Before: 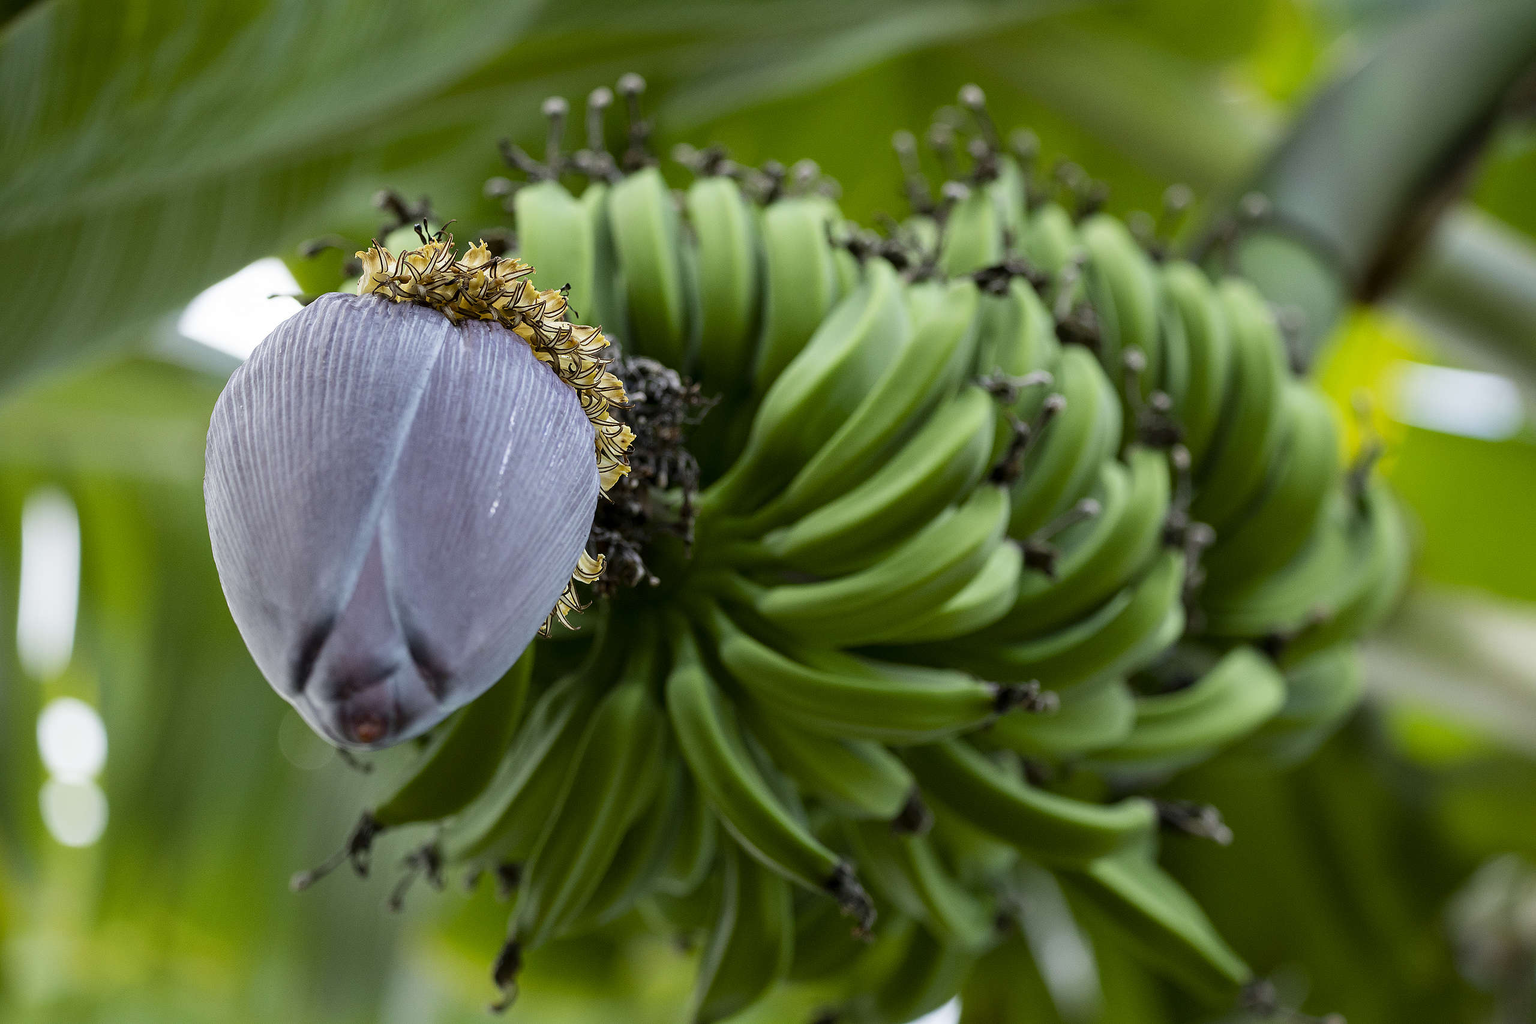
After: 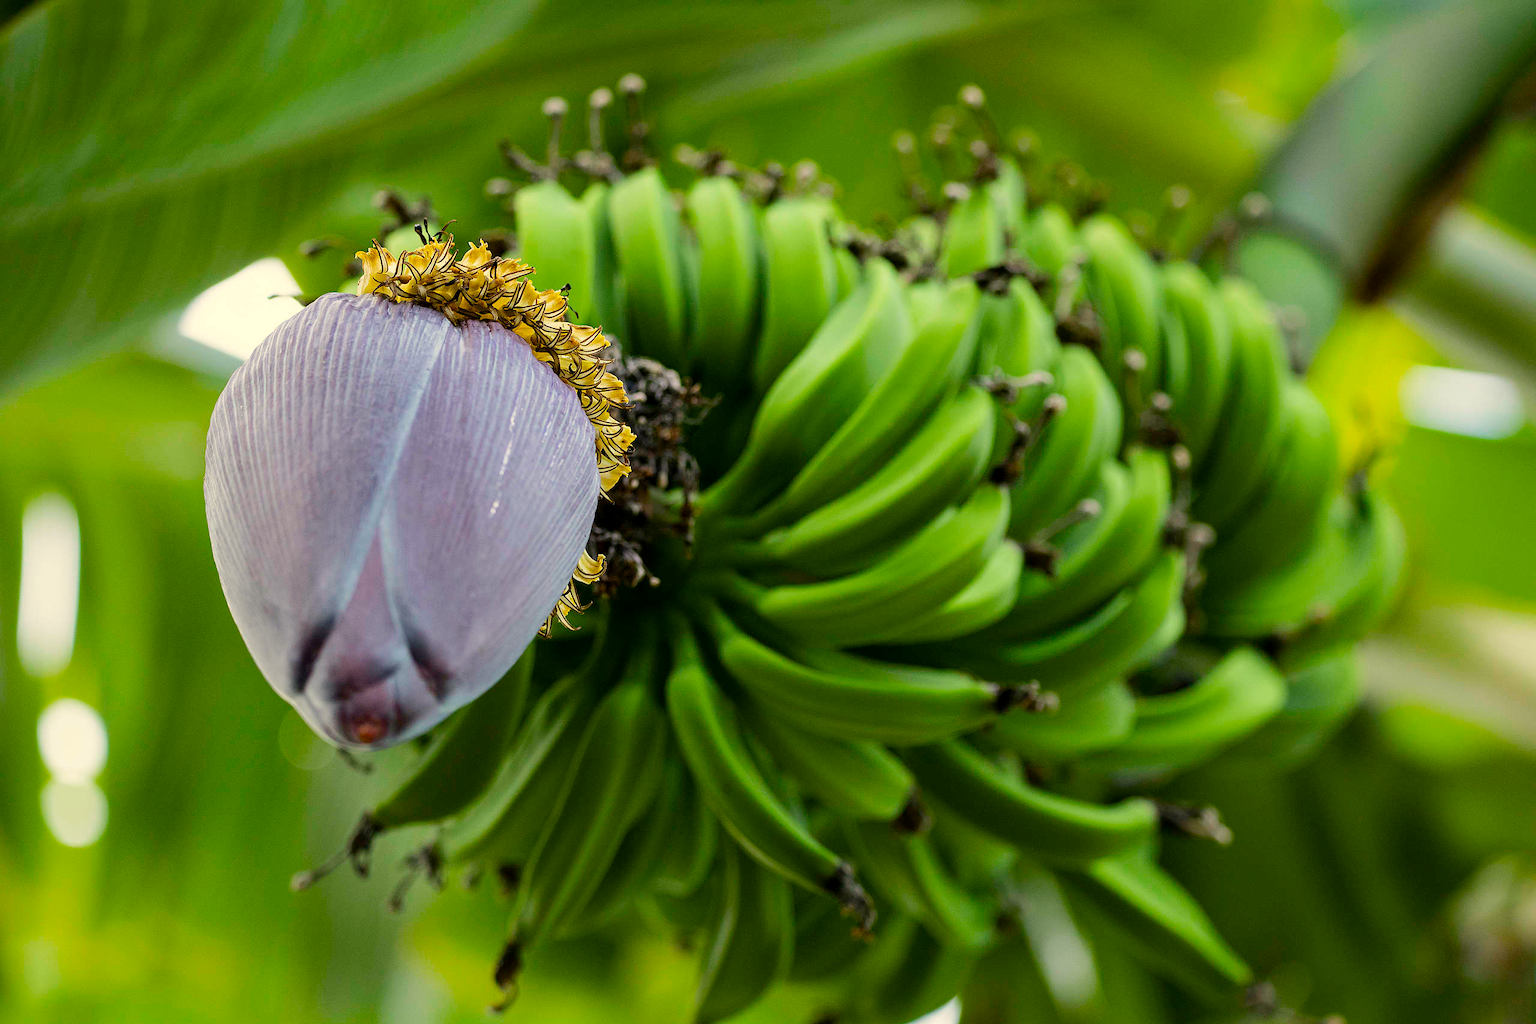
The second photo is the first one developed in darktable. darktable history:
color balance rgb: perceptual saturation grading › global saturation 25%, perceptual brilliance grading › mid-tones 10%, perceptual brilliance grading › shadows 15%, global vibrance 20%
tone curve: curves: ch0 [(0, 0) (0.003, 0.003) (0.011, 0.011) (0.025, 0.025) (0.044, 0.045) (0.069, 0.07) (0.1, 0.101) (0.136, 0.138) (0.177, 0.18) (0.224, 0.228) (0.277, 0.281) (0.335, 0.34) (0.399, 0.405) (0.468, 0.475) (0.543, 0.551) (0.623, 0.633) (0.709, 0.72) (0.801, 0.813) (0.898, 0.907) (1, 1)], preserve colors none
color correction: highlights a* 1.39, highlights b* 17.83
